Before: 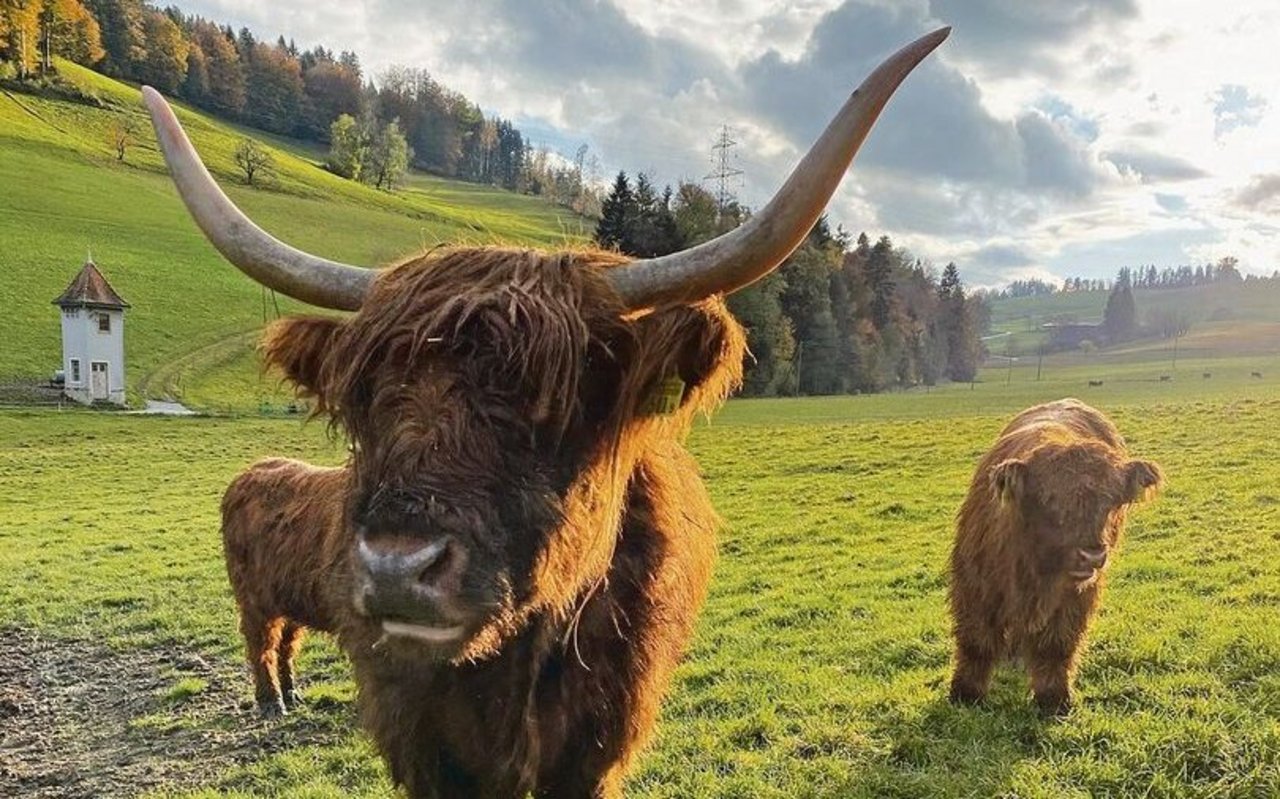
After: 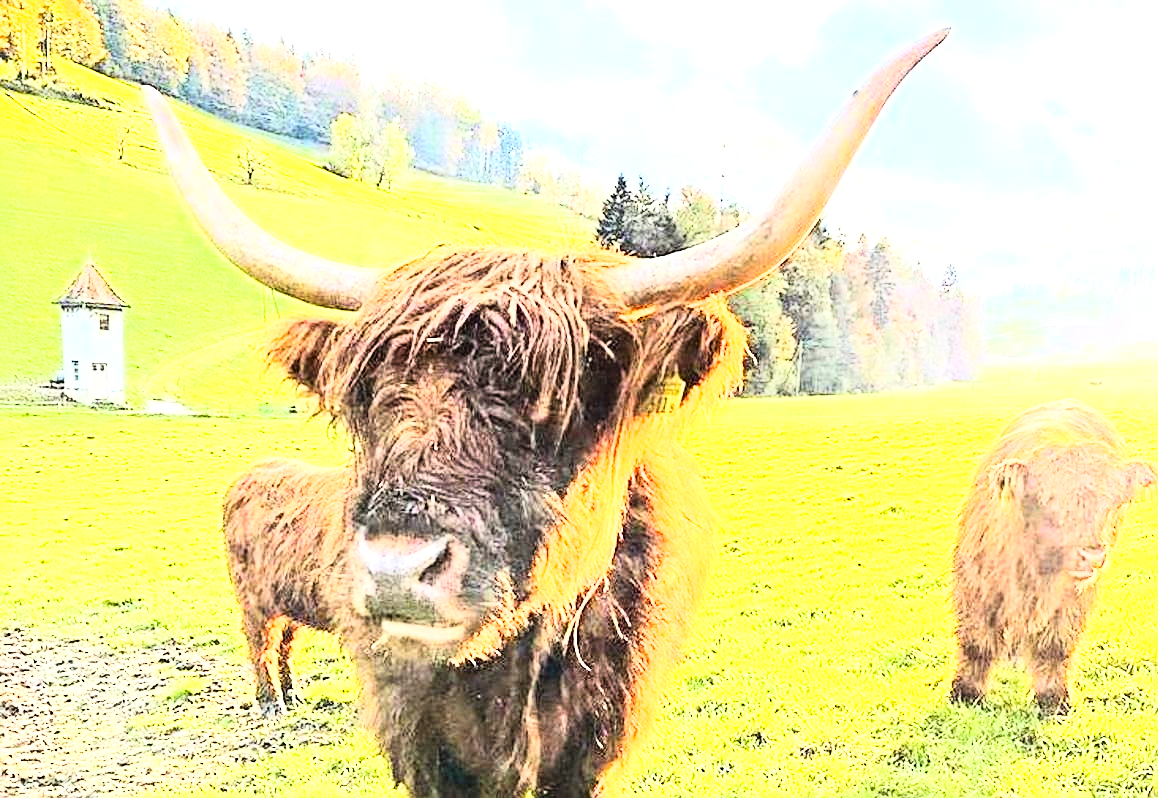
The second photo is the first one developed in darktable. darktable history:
rgb curve: curves: ch0 [(0, 0) (0.21, 0.15) (0.24, 0.21) (0.5, 0.75) (0.75, 0.96) (0.89, 0.99) (1, 1)]; ch1 [(0, 0.02) (0.21, 0.13) (0.25, 0.2) (0.5, 0.67) (0.75, 0.9) (0.89, 0.97) (1, 1)]; ch2 [(0, 0.02) (0.21, 0.13) (0.25, 0.2) (0.5, 0.67) (0.75, 0.9) (0.89, 0.97) (1, 1)], compensate middle gray true
exposure: exposure 2.25 EV, compensate highlight preservation false
sharpen: on, module defaults
crop: right 9.509%, bottom 0.031%
